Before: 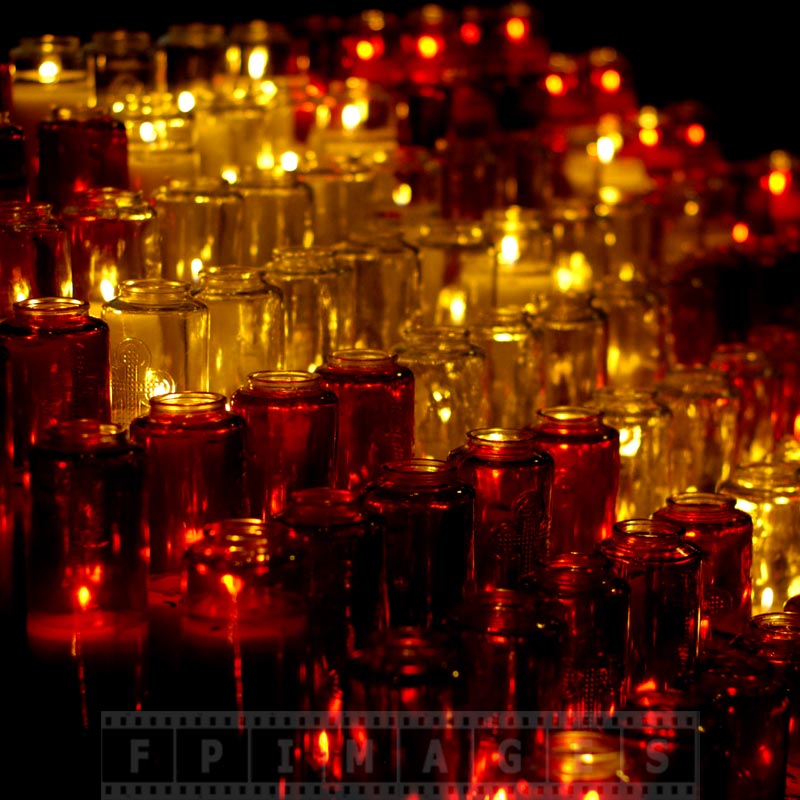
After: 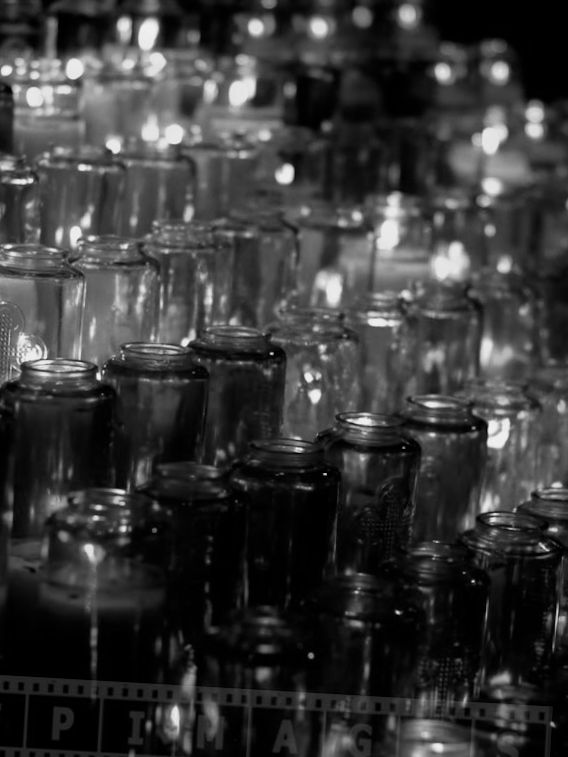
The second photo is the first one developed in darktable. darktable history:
crop and rotate: angle -3.27°, left 14.277%, top 0.028%, right 10.766%, bottom 0.028%
tone equalizer: -8 EV 0.06 EV, smoothing diameter 25%, edges refinement/feathering 10, preserve details guided filter
monochrome: size 1
